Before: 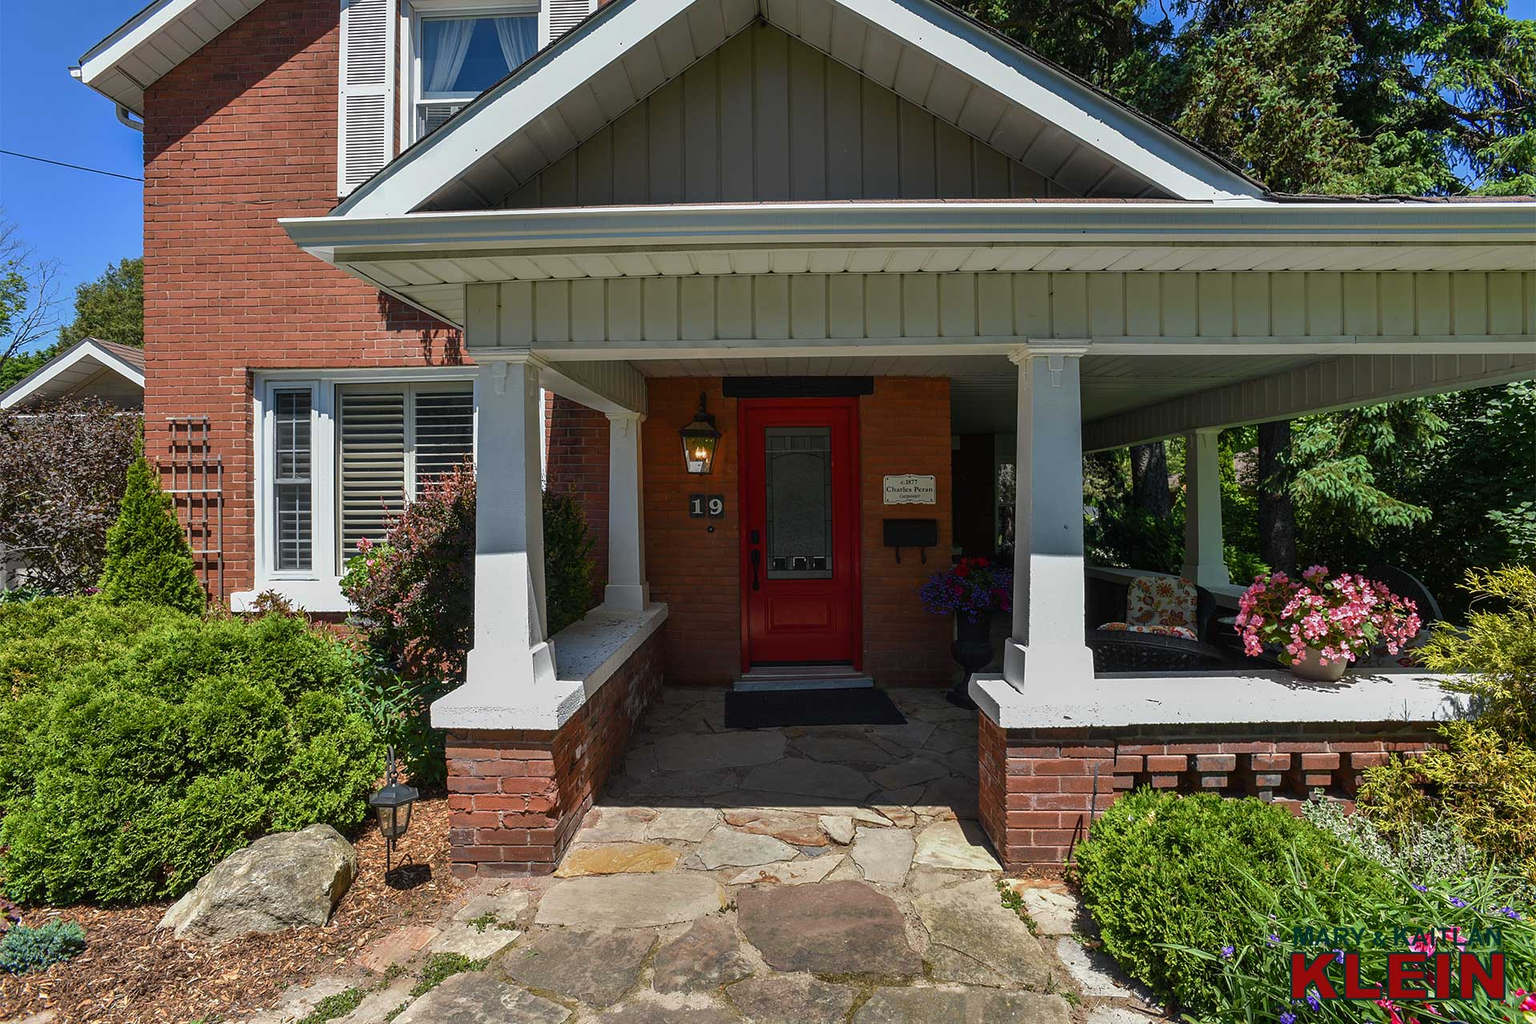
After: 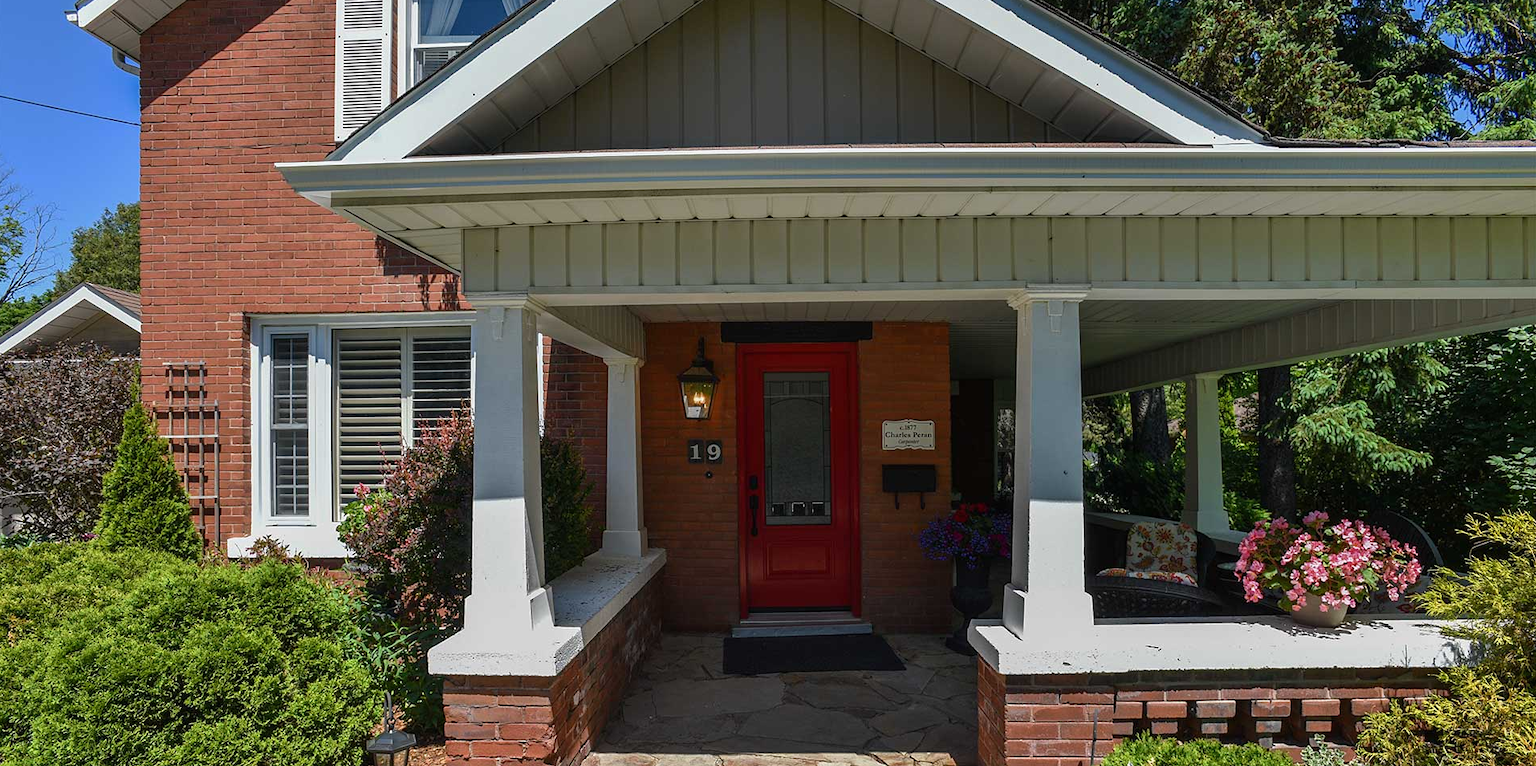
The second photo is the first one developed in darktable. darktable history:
crop: left 0.303%, top 5.537%, bottom 19.777%
